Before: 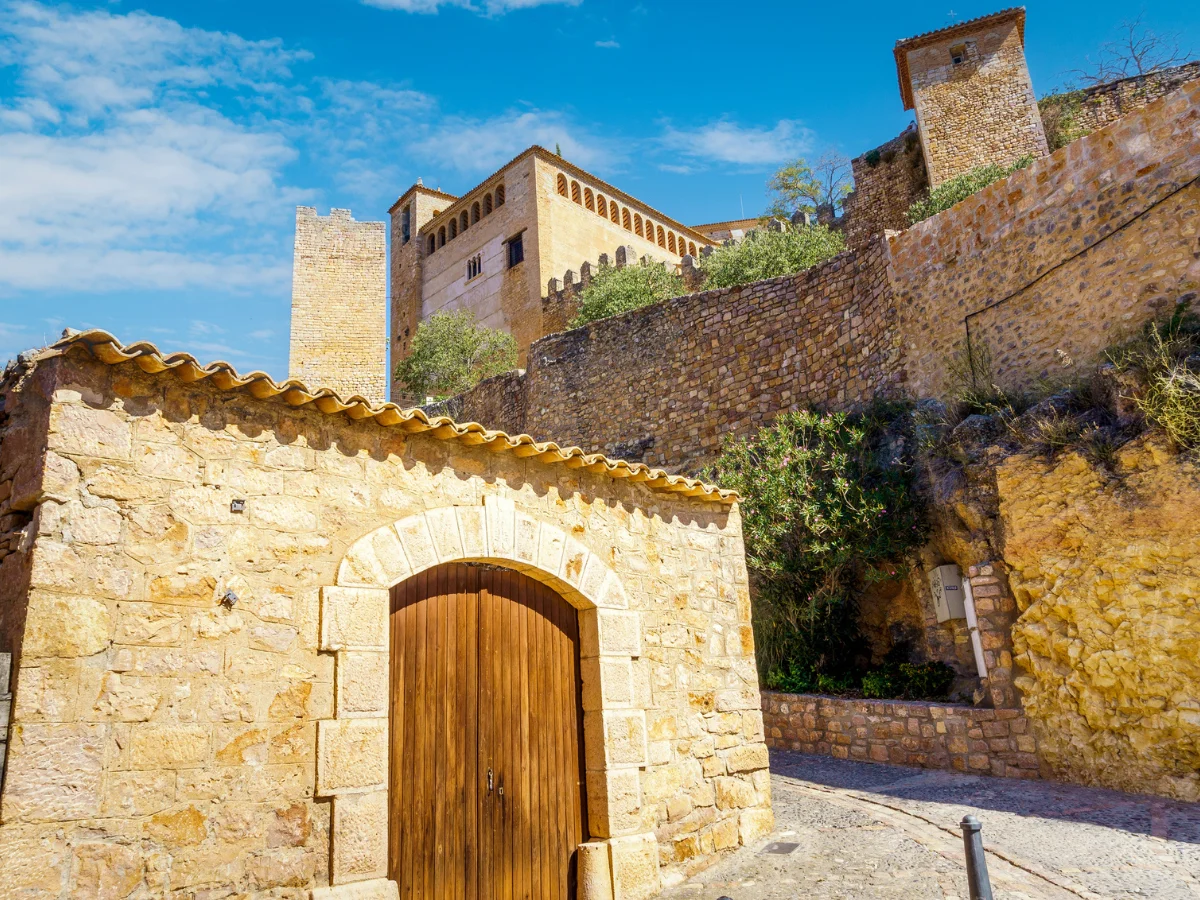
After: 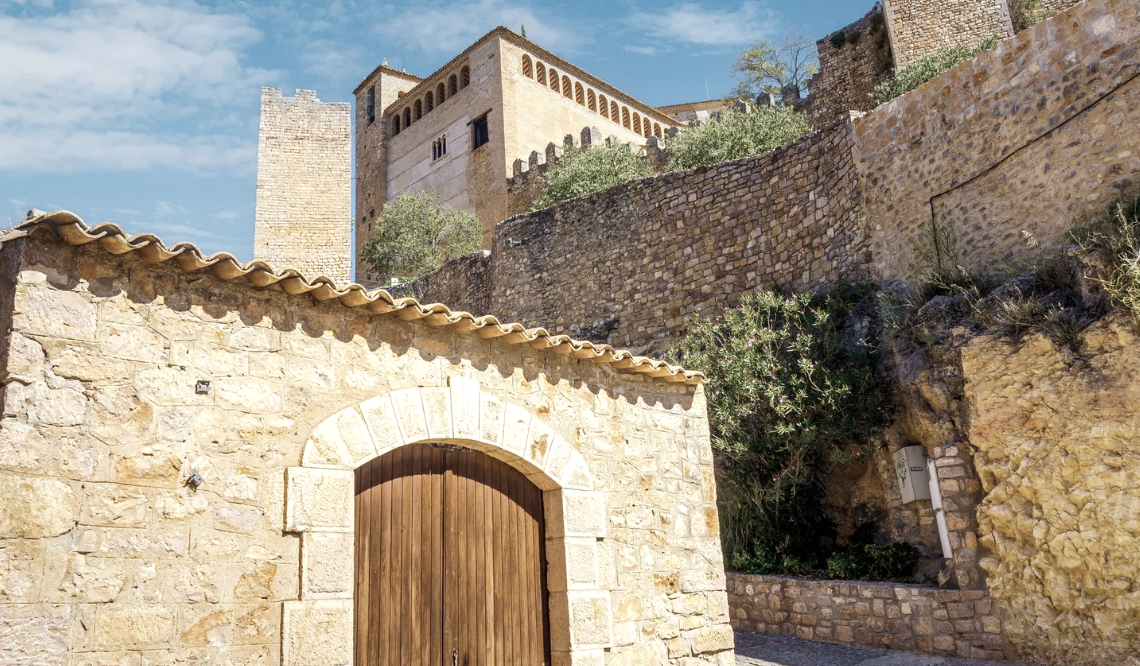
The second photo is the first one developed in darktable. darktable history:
crop and rotate: left 2.991%, top 13.302%, right 1.981%, bottom 12.636%
color correction: saturation 0.57
exposure: exposure 0.15 EV, compensate highlight preservation false
